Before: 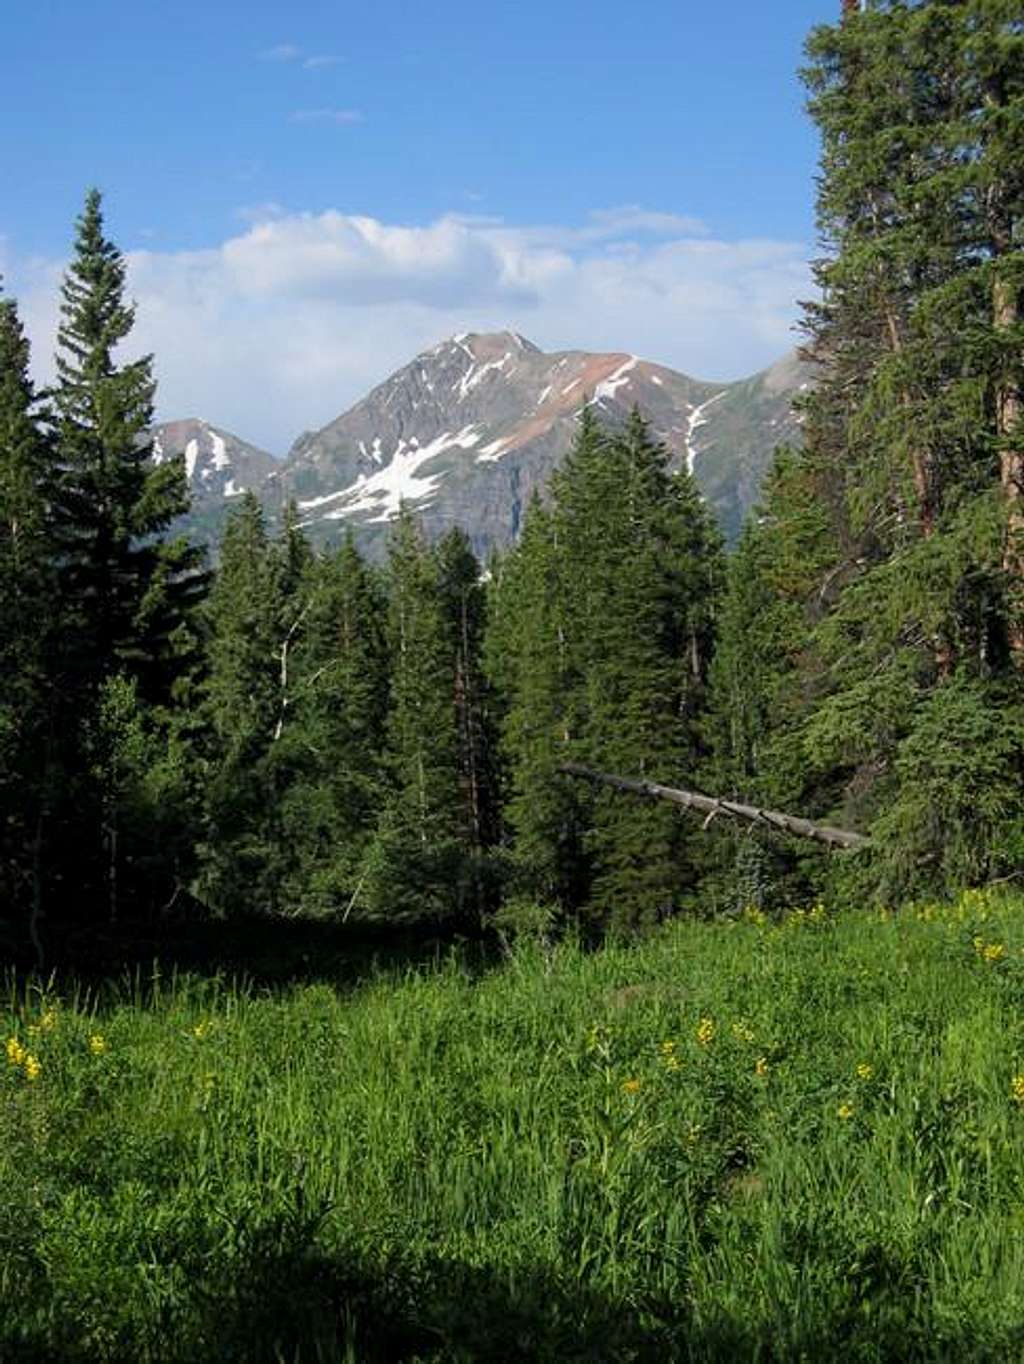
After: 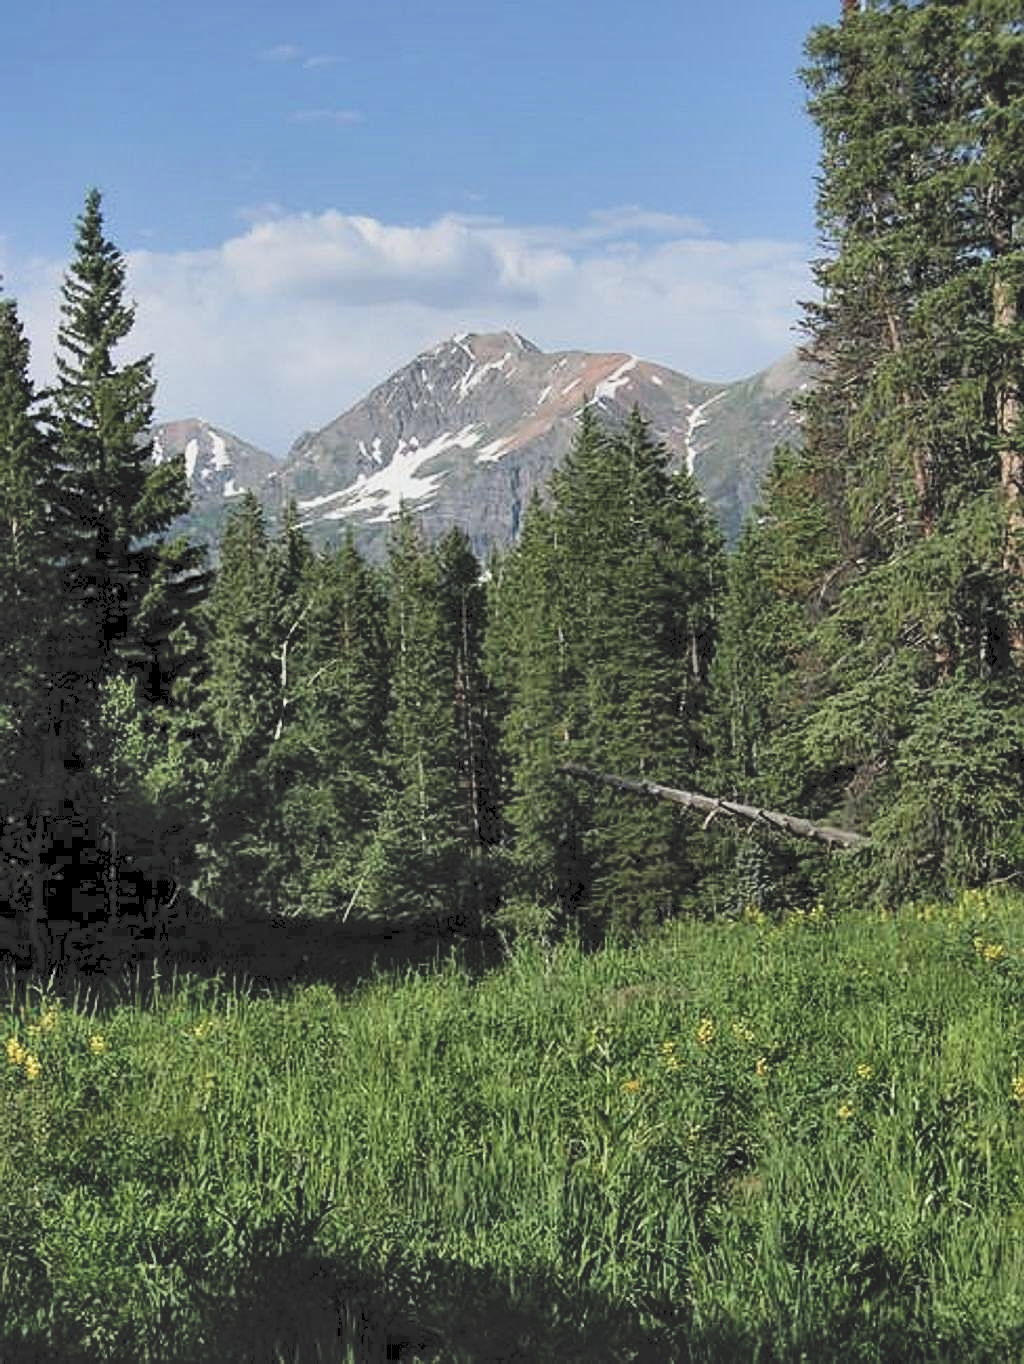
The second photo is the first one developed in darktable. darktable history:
filmic rgb: black relative exposure -11.3 EV, white relative exposure 3.23 EV, hardness 6.77, add noise in highlights 0.001, color science v3 (2019), use custom middle-gray values true, contrast in highlights soft
tone curve: curves: ch0 [(0, 0) (0.003, 0.115) (0.011, 0.133) (0.025, 0.157) (0.044, 0.182) (0.069, 0.209) (0.1, 0.239) (0.136, 0.279) (0.177, 0.326) (0.224, 0.379) (0.277, 0.436) (0.335, 0.507) (0.399, 0.587) (0.468, 0.671) (0.543, 0.75) (0.623, 0.837) (0.709, 0.916) (0.801, 0.978) (0.898, 0.985) (1, 1)], color space Lab, independent channels, preserve colors none
shadows and highlights: white point adjustment 0.994, soften with gaussian
sharpen: on, module defaults
exposure: exposure -0.944 EV, compensate highlight preservation false
